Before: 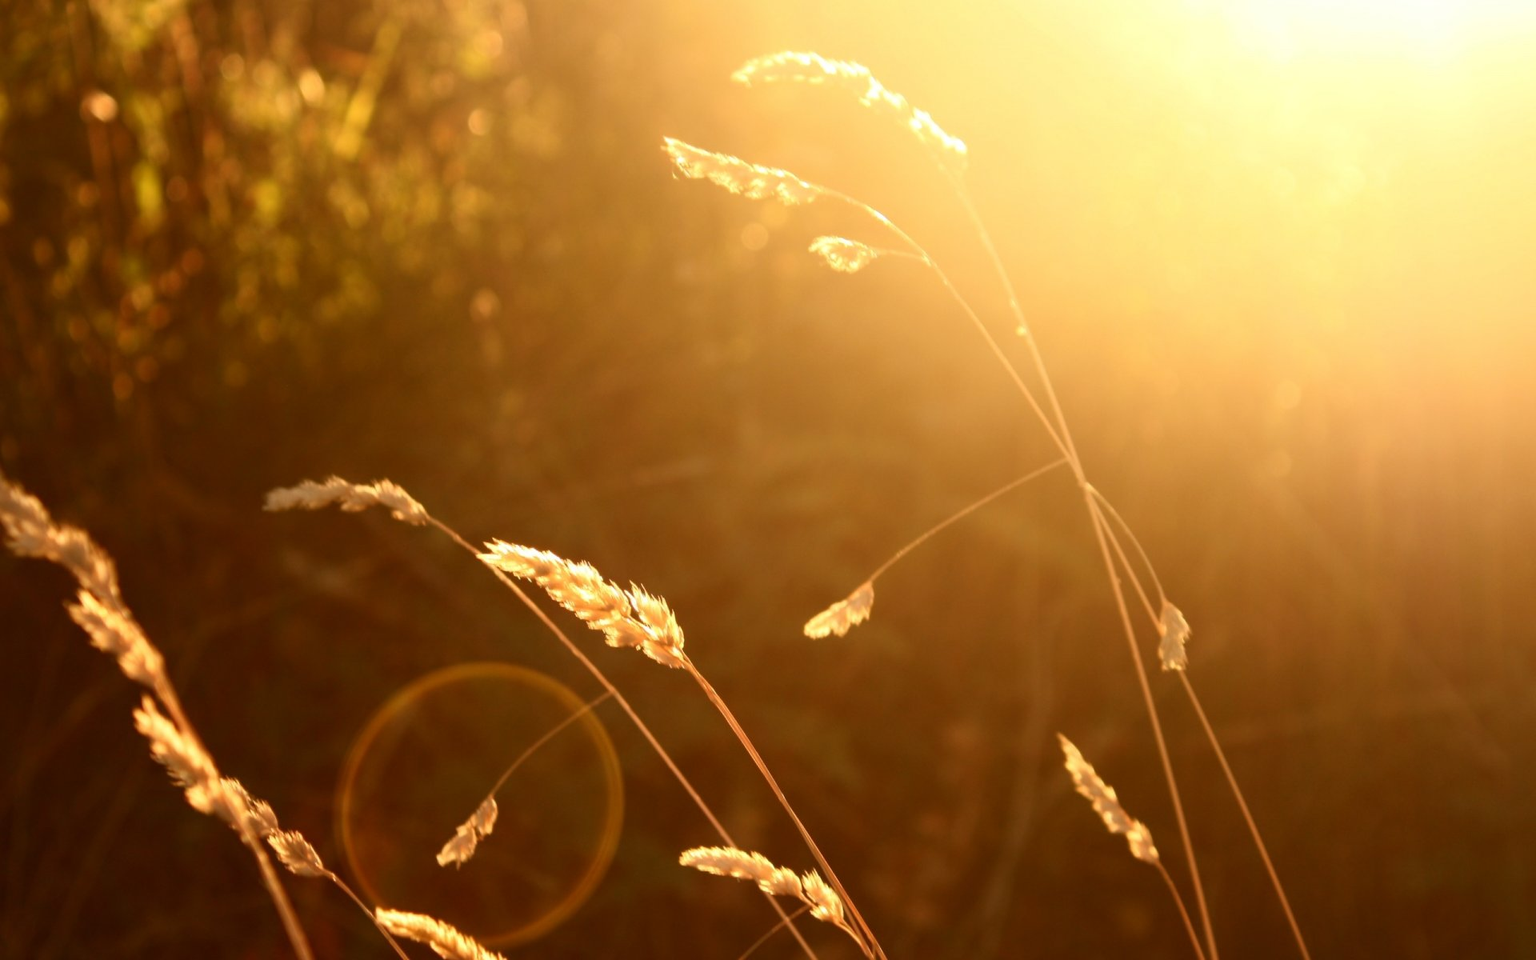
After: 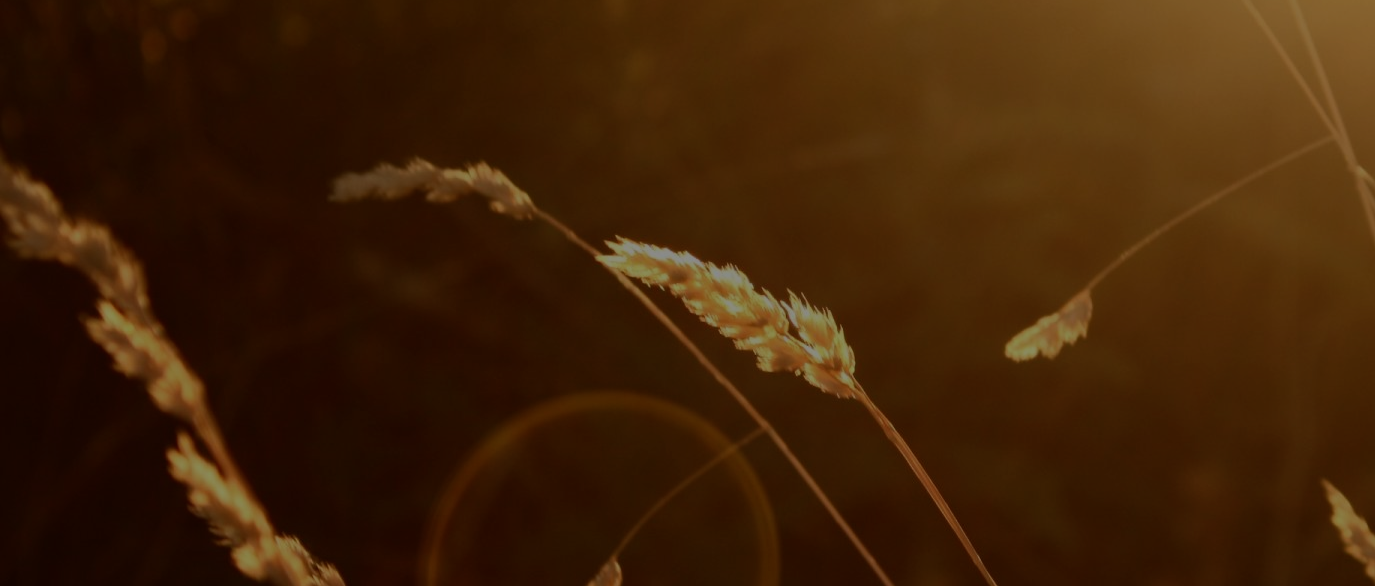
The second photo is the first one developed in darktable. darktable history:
exposure: exposure -1.955 EV, compensate highlight preservation false
crop: top 36.493%, right 28.375%, bottom 14.591%
